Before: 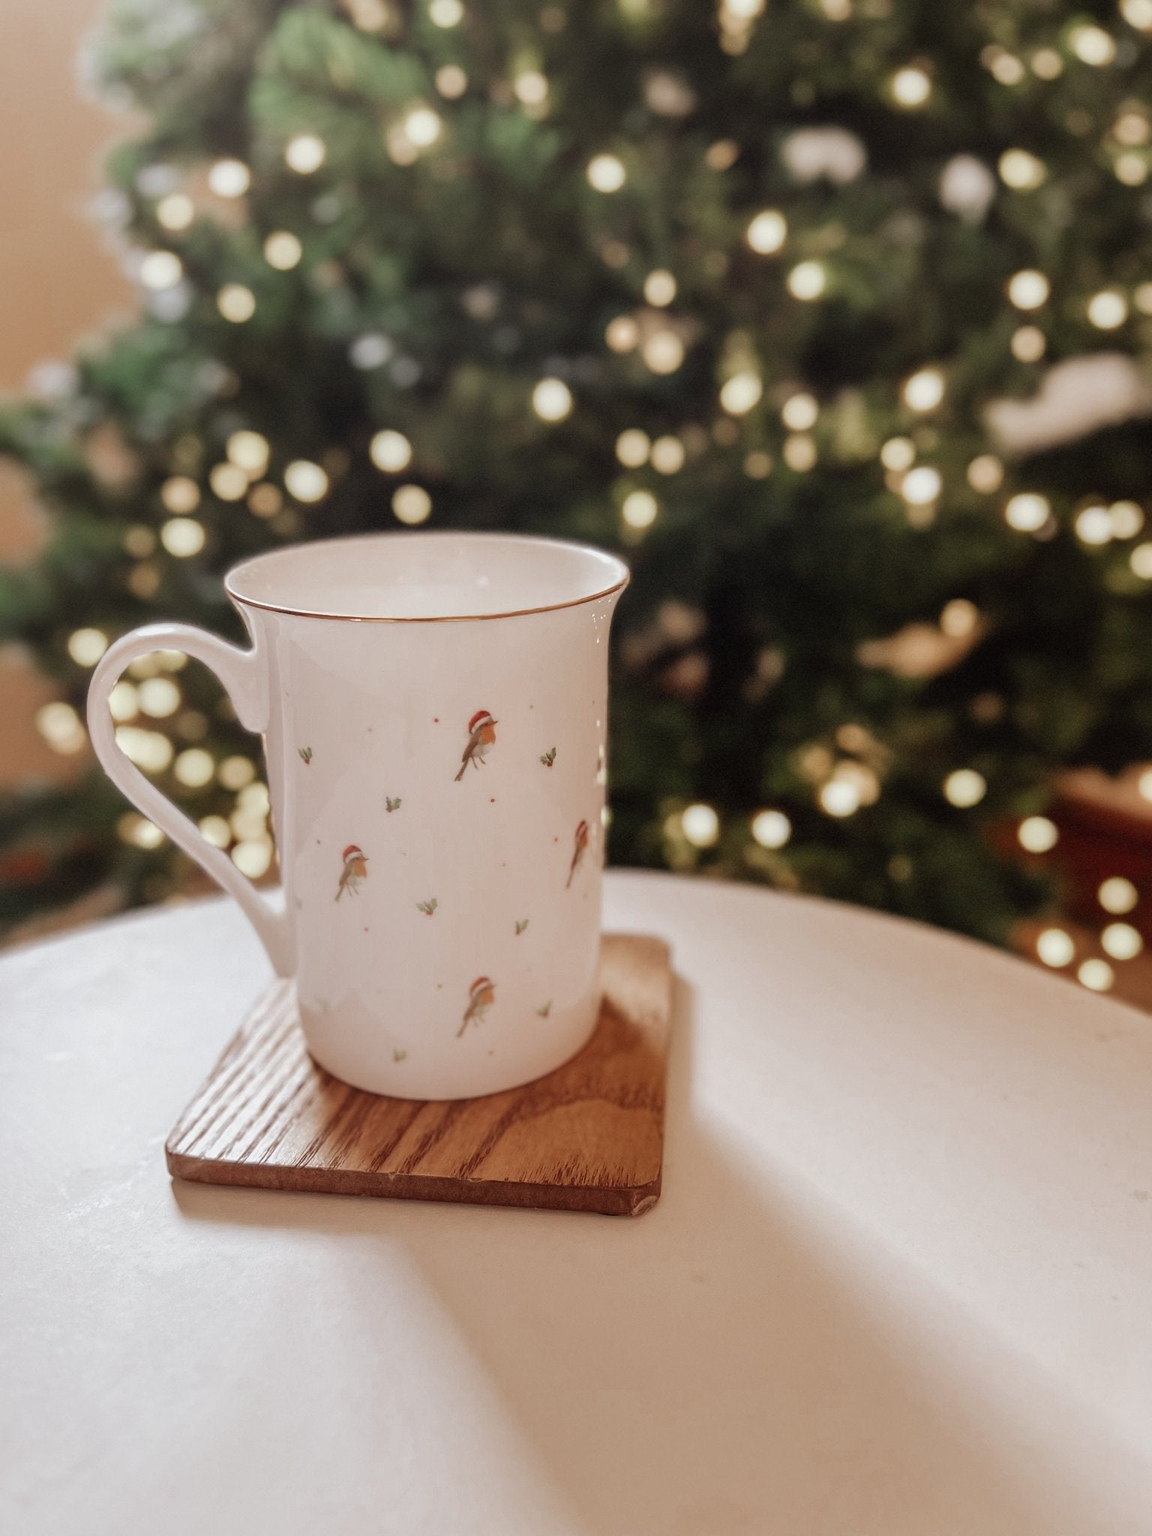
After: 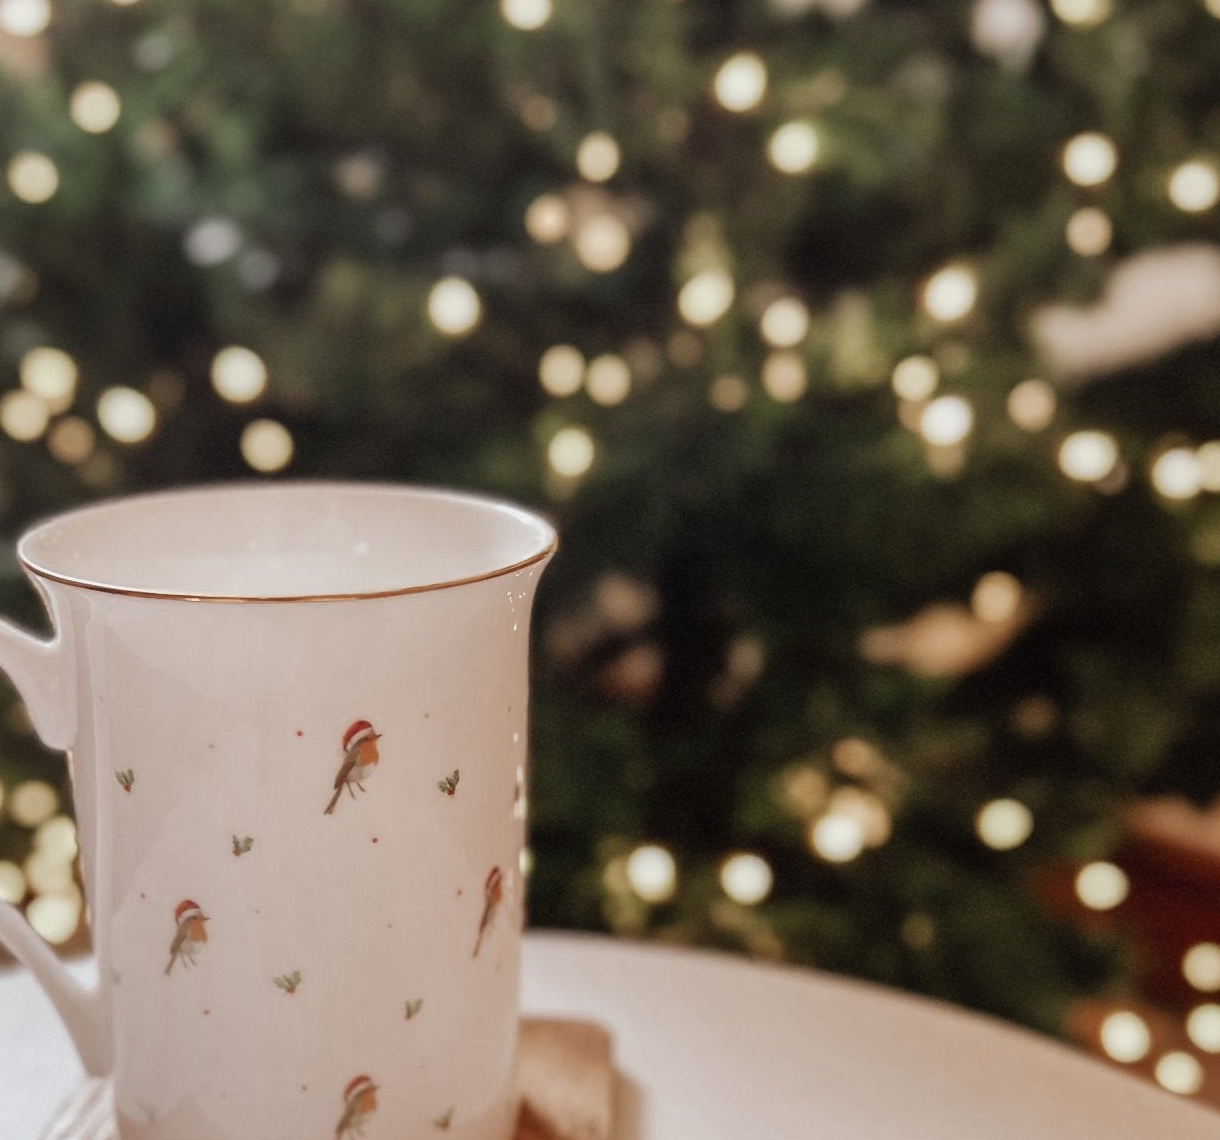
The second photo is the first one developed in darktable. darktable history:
crop: left 18.38%, top 11.092%, right 2.134%, bottom 33.217%
shadows and highlights: radius 337.17, shadows 29.01, soften with gaussian
